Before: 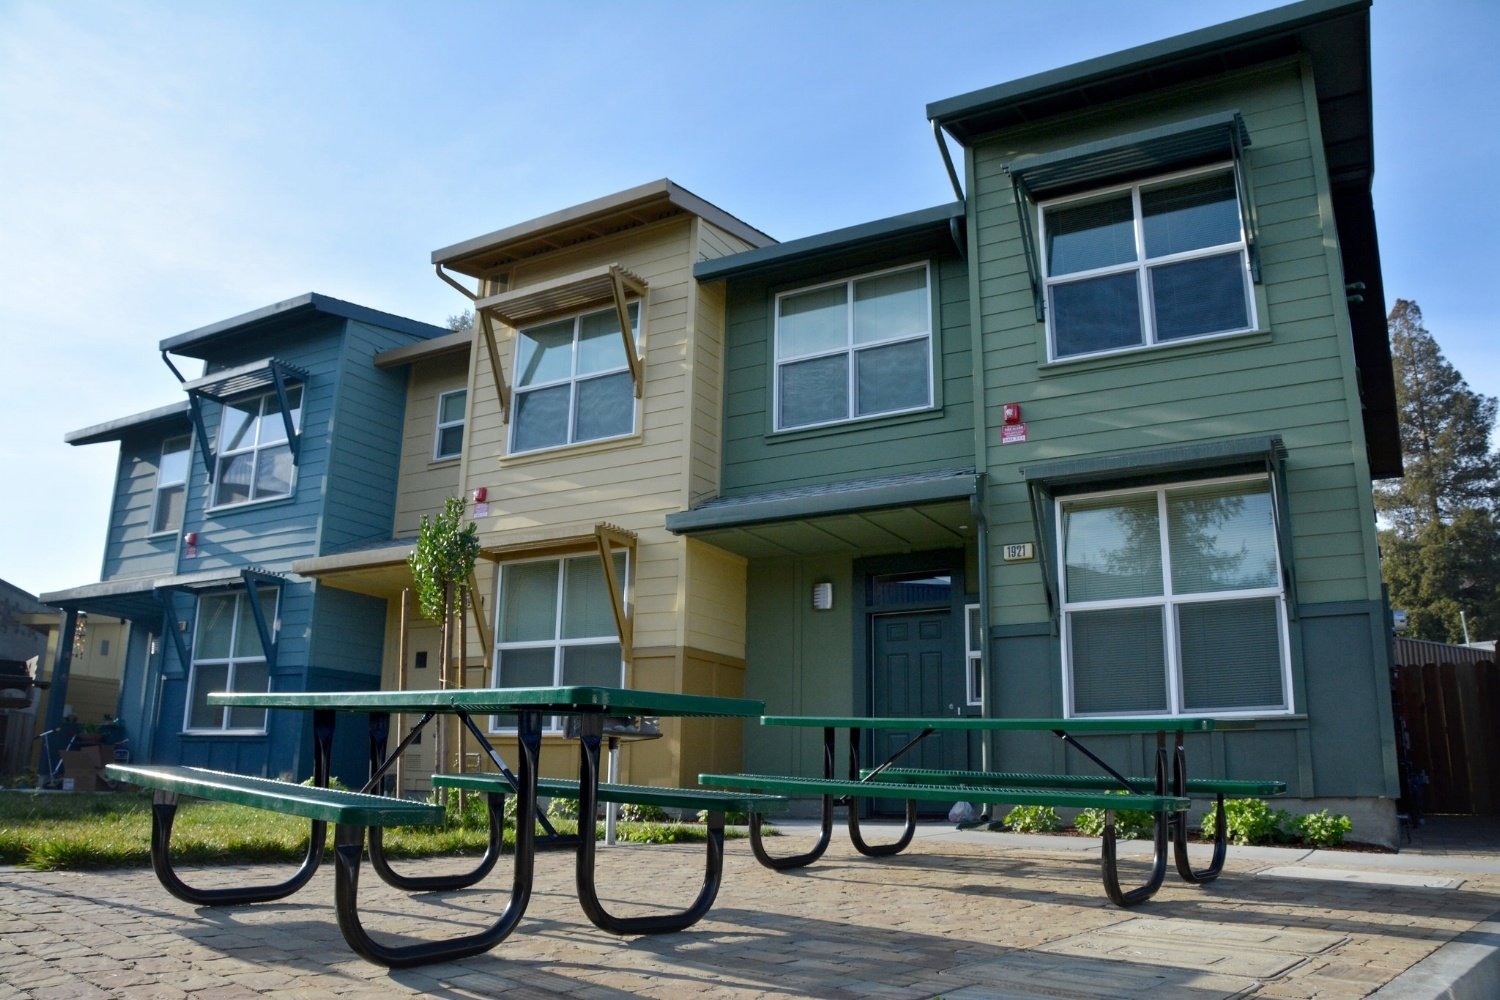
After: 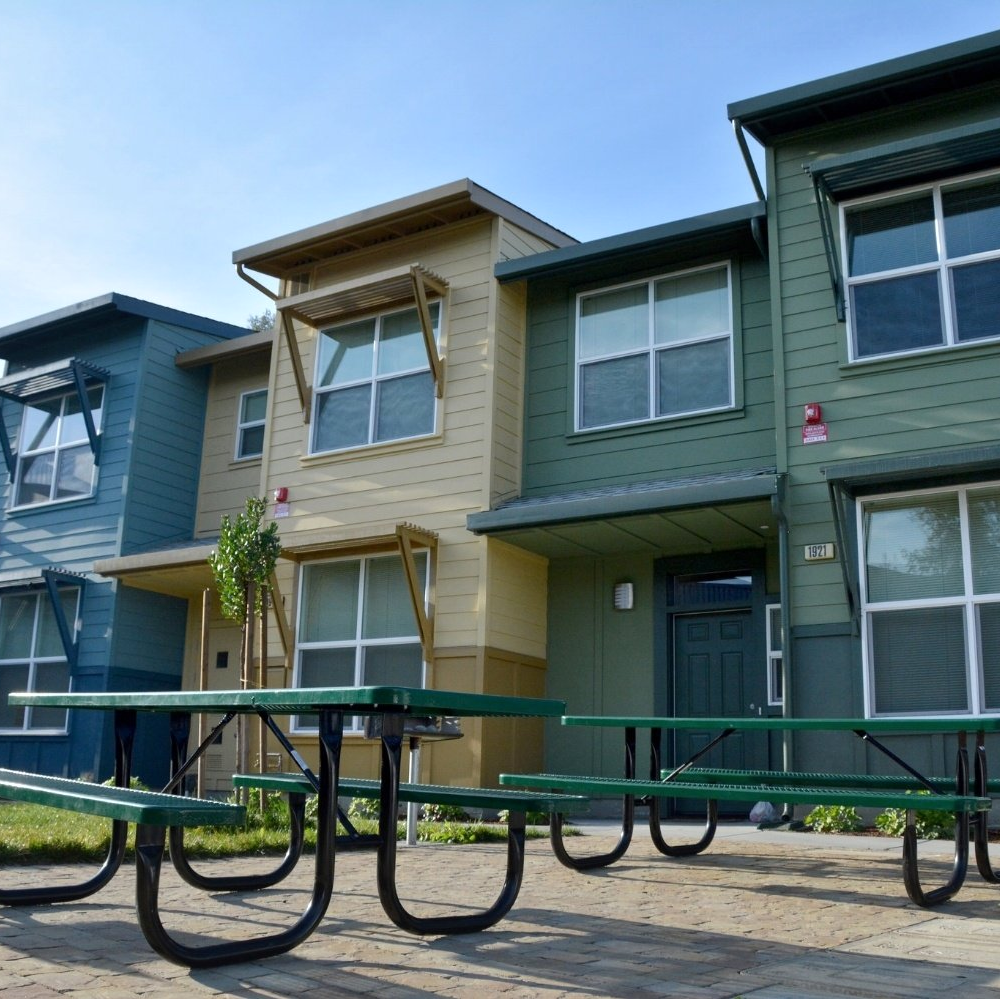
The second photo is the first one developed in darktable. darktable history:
shadows and highlights: shadows 12.81, white point adjustment 1.25, highlights -0.41, soften with gaussian
crop and rotate: left 13.333%, right 19.999%
